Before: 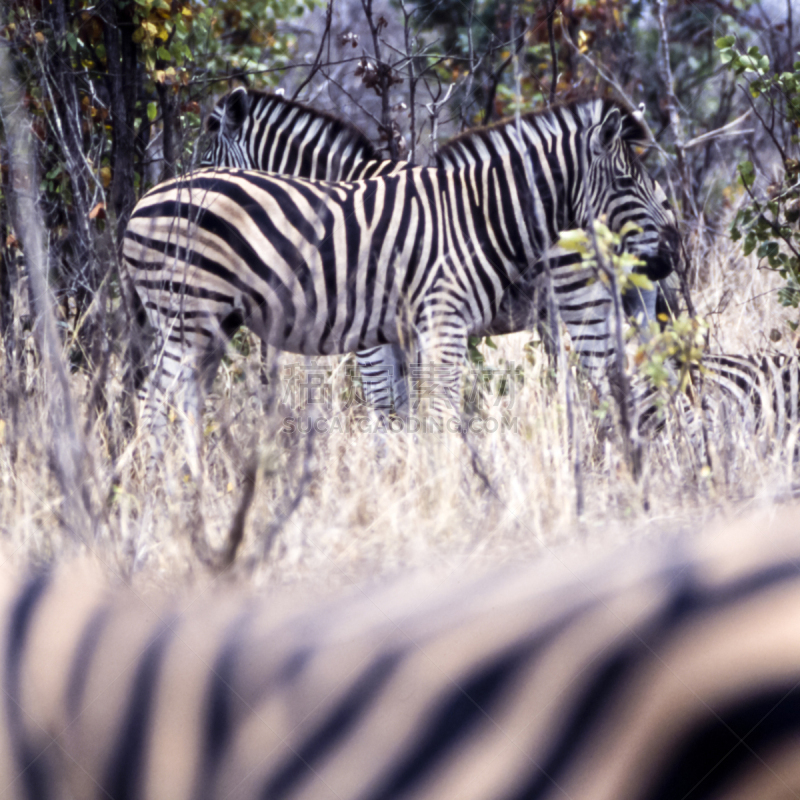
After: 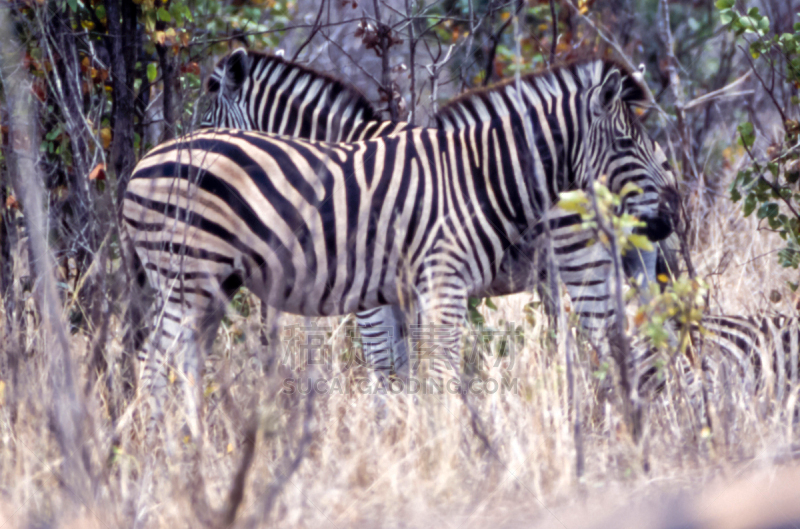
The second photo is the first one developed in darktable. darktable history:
crop and rotate: top 4.941%, bottom 28.858%
shadows and highlights: on, module defaults
